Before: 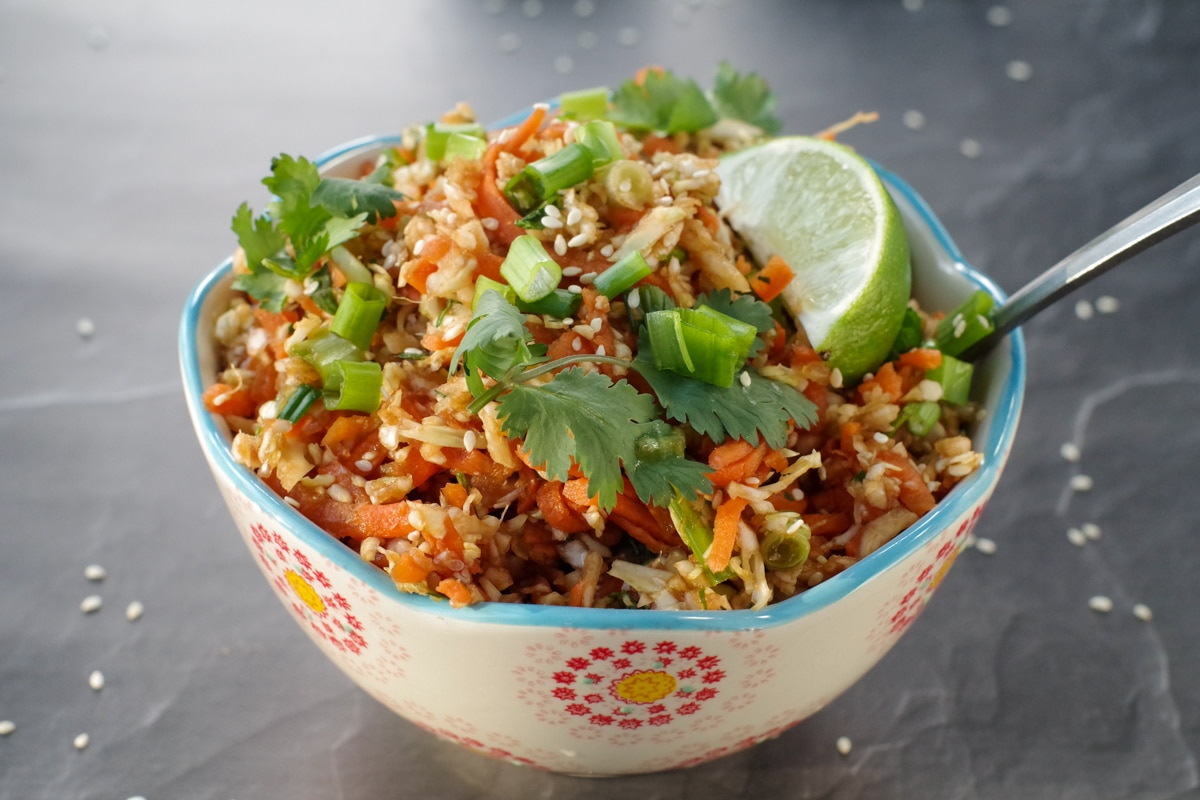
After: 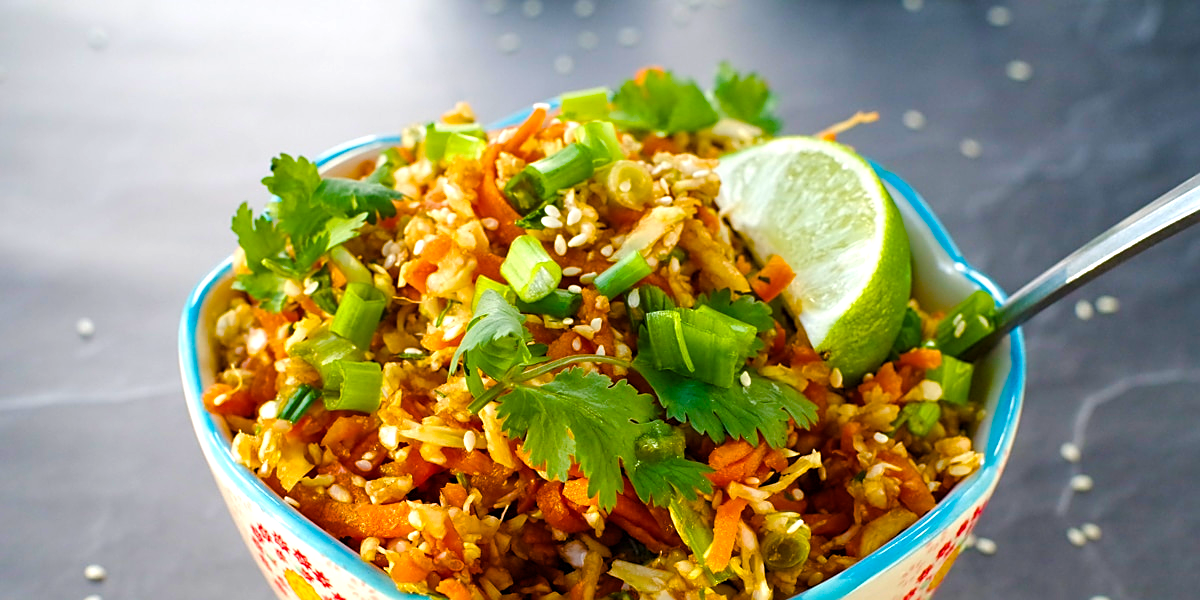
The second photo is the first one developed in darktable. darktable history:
color balance rgb: linear chroma grading › shadows 10%, linear chroma grading › highlights 10%, linear chroma grading › global chroma 15%, linear chroma grading › mid-tones 15%, perceptual saturation grading › global saturation 40%, perceptual saturation grading › highlights -25%, perceptual saturation grading › mid-tones 35%, perceptual saturation grading › shadows 35%, perceptual brilliance grading › global brilliance 11.29%, global vibrance 11.29%
crop: bottom 24.988%
sharpen: on, module defaults
